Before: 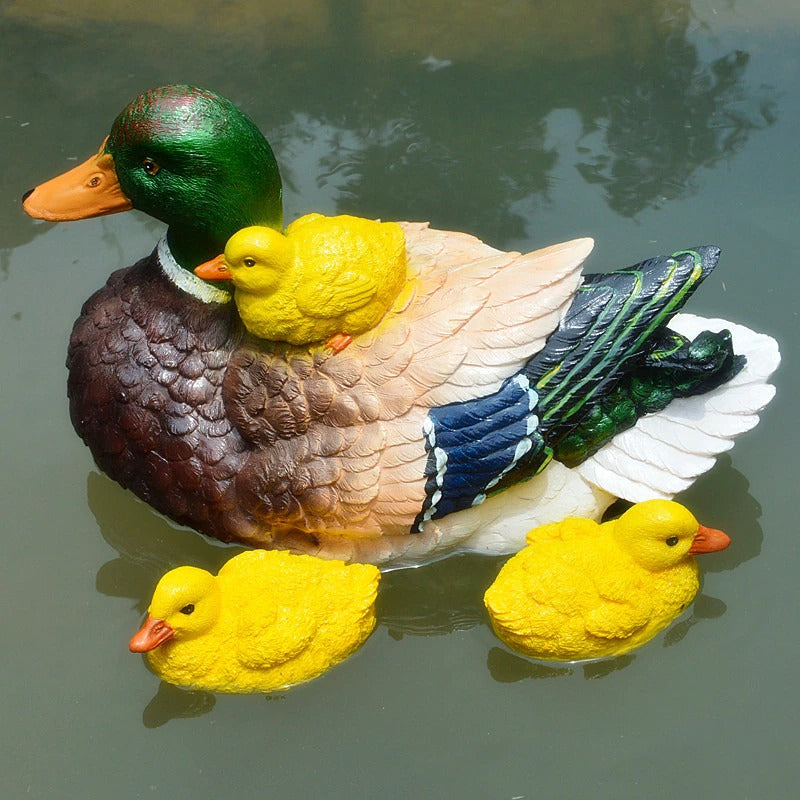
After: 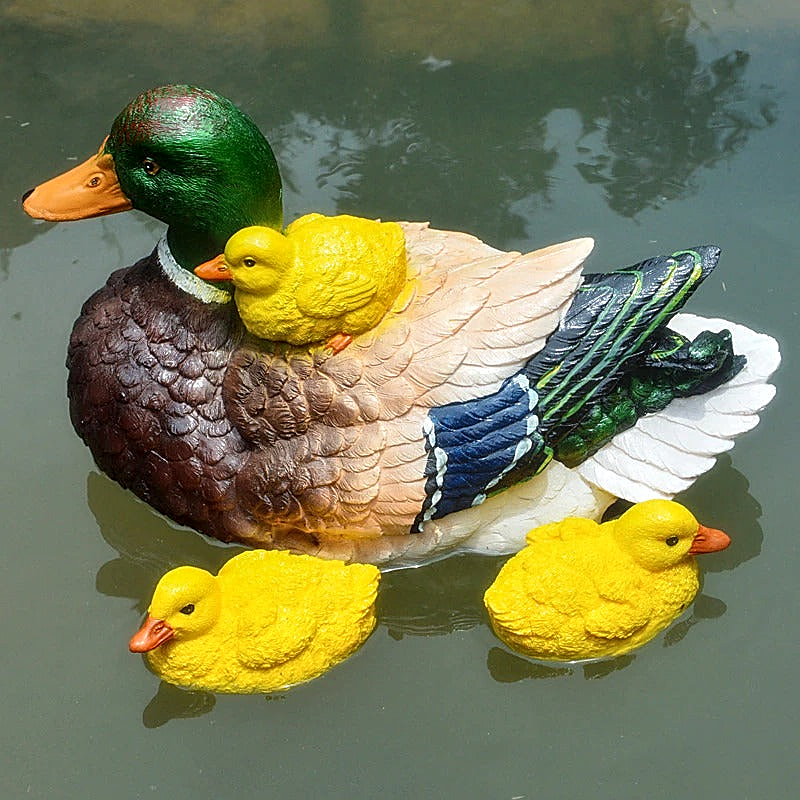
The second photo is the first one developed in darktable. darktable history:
color balance: on, module defaults
sharpen: amount 0.575
tone equalizer: on, module defaults
local contrast: on, module defaults
